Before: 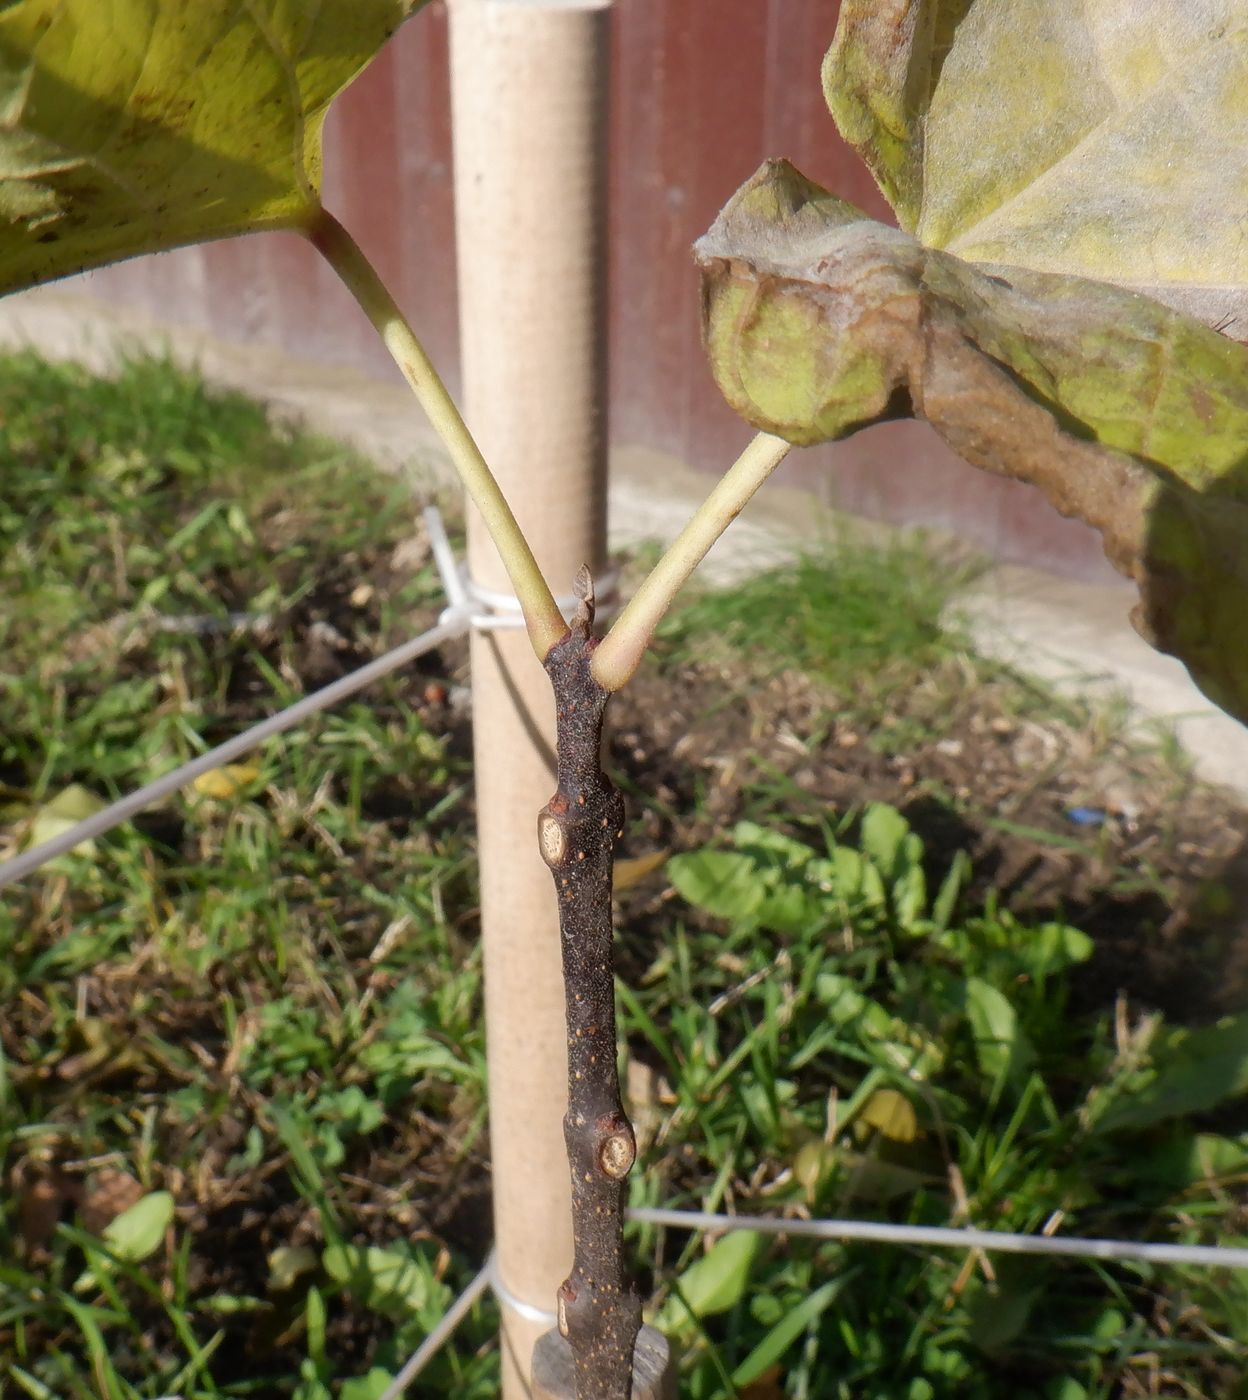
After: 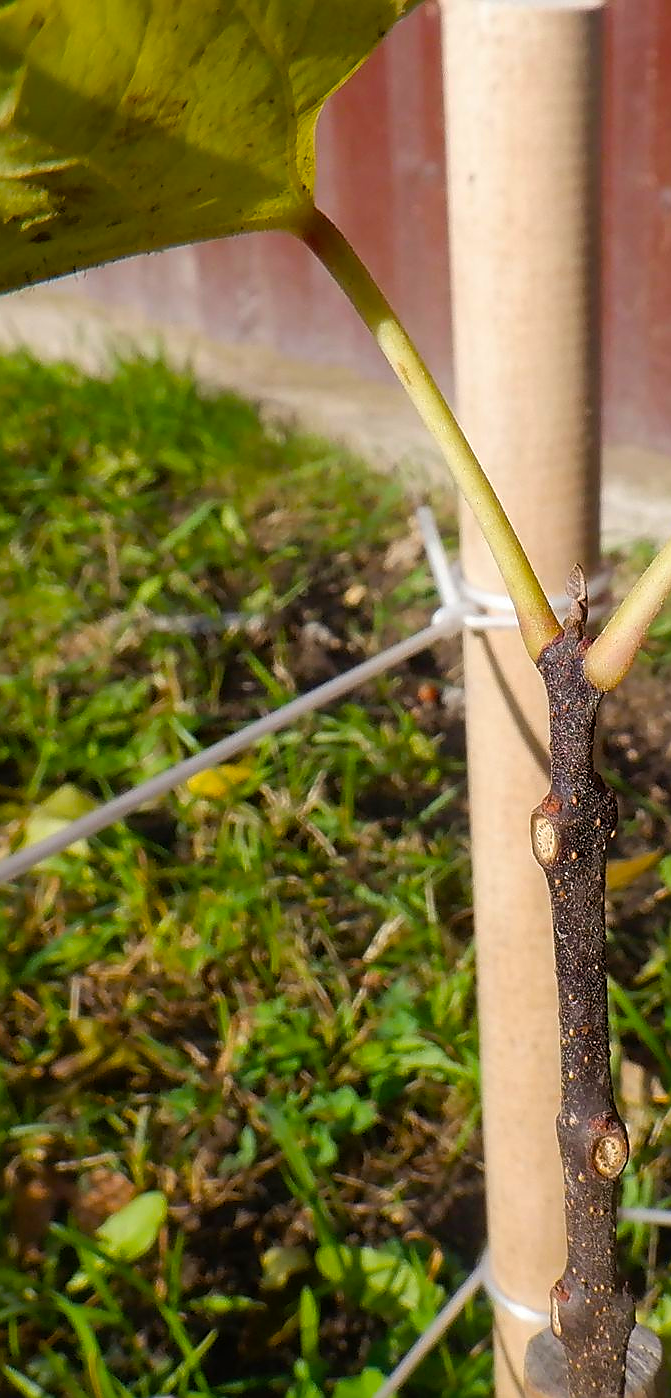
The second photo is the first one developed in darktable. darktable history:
color balance rgb: linear chroma grading › global chroma 15%, perceptual saturation grading › global saturation 30%
sharpen: radius 1.4, amount 1.25, threshold 0.7
crop: left 0.587%, right 45.588%, bottom 0.086%
